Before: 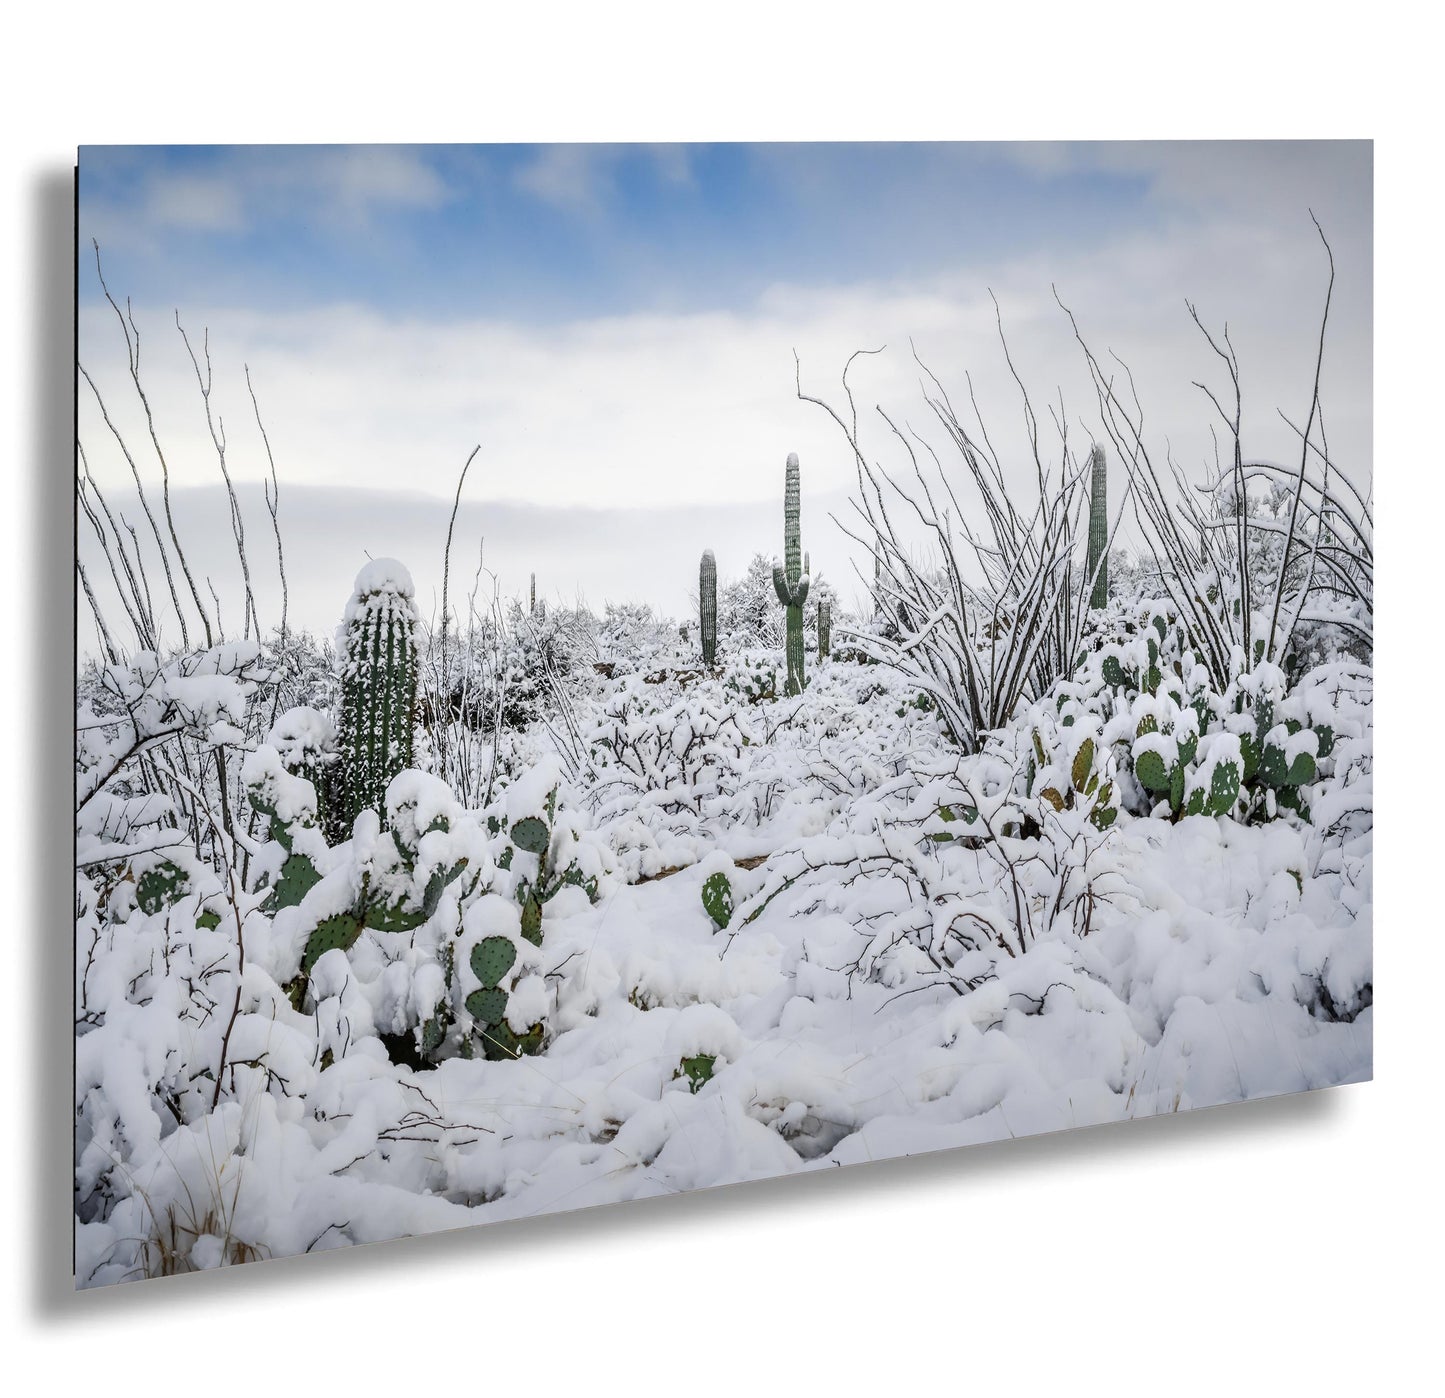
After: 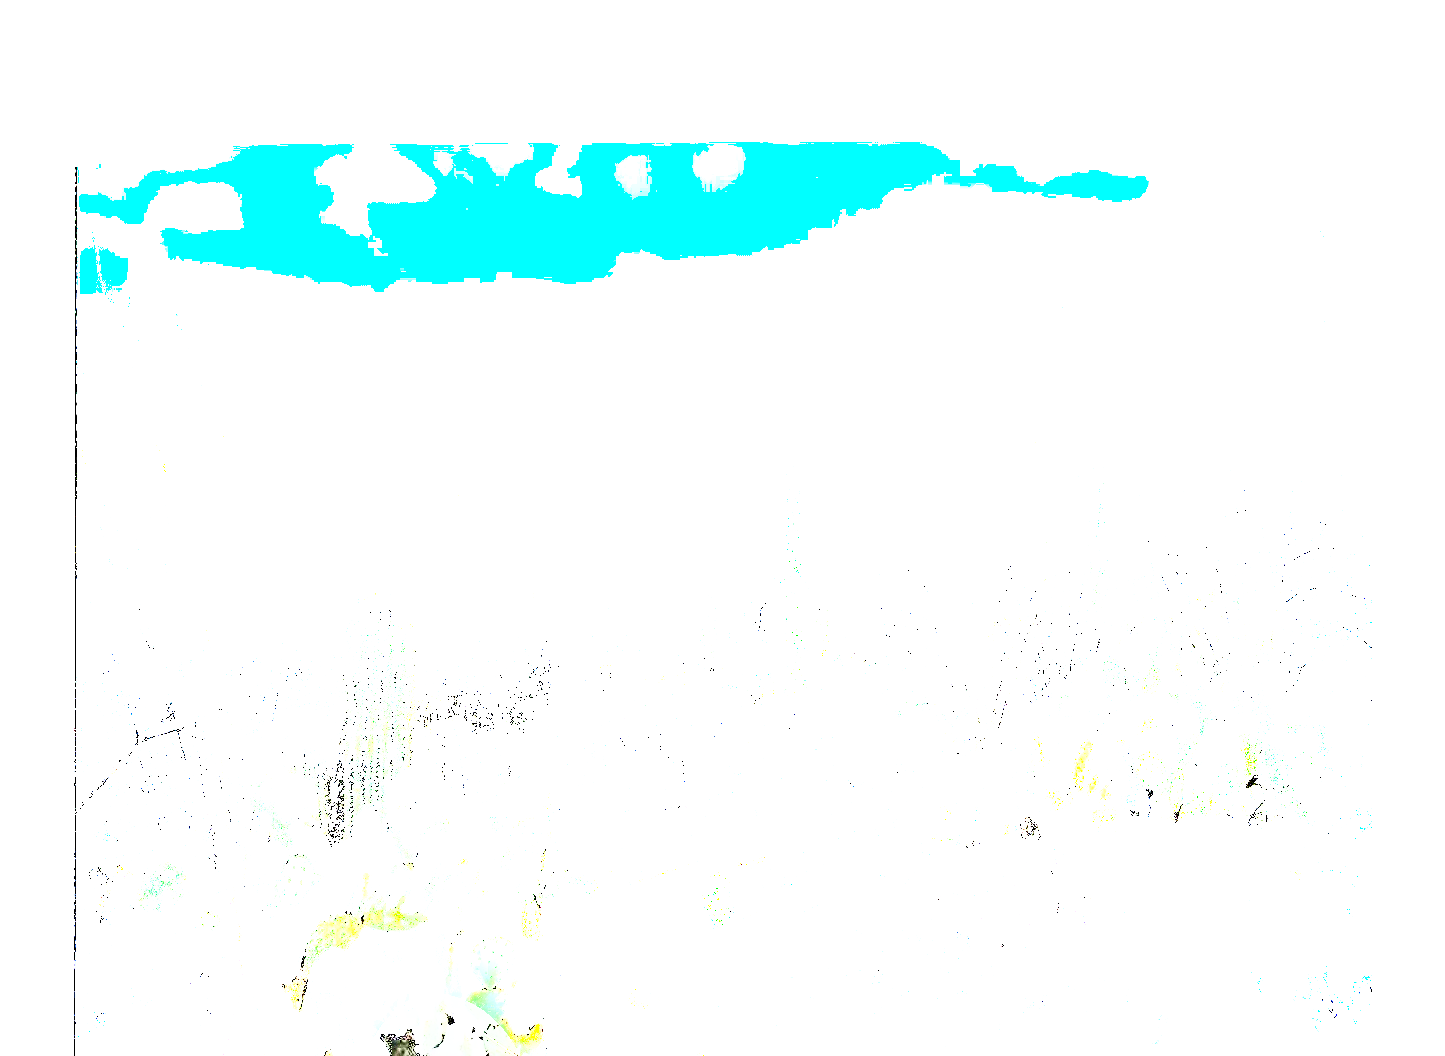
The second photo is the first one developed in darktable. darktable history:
shadows and highlights: shadows -21.61, highlights 99.14, soften with gaussian
exposure: black level correction 0.001, exposure 1.991 EV, compensate exposure bias true, compensate highlight preservation false
crop: bottom 24.395%
